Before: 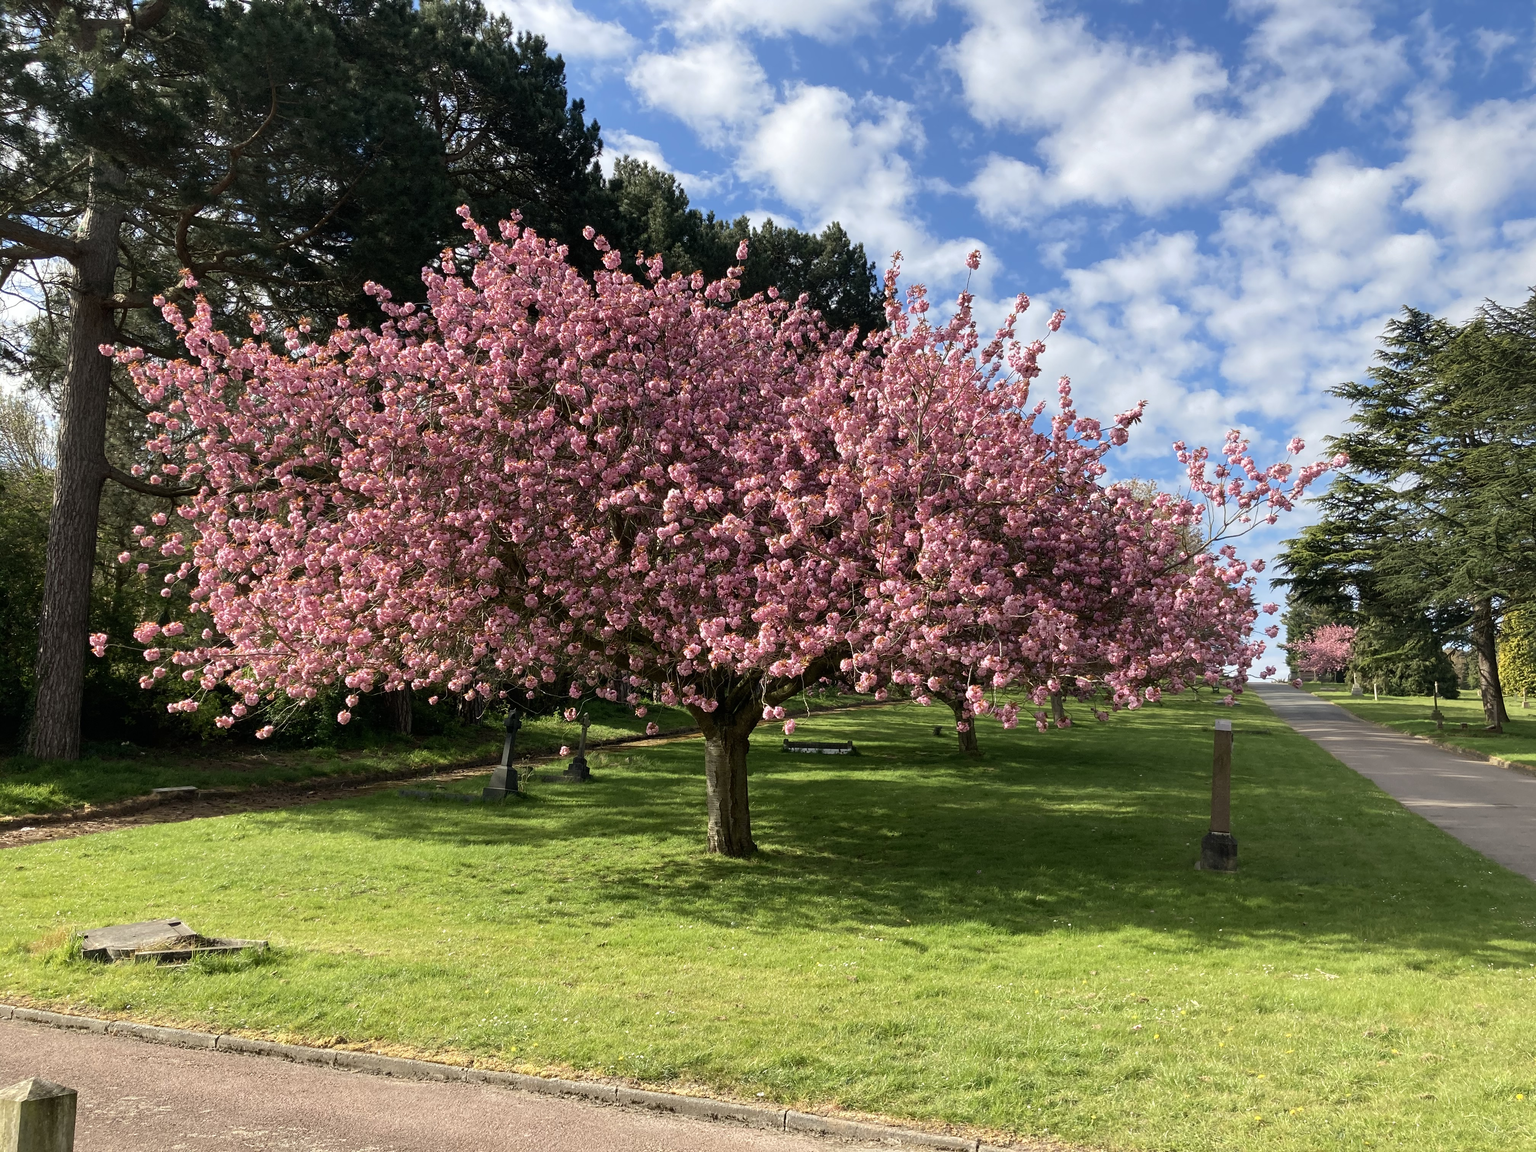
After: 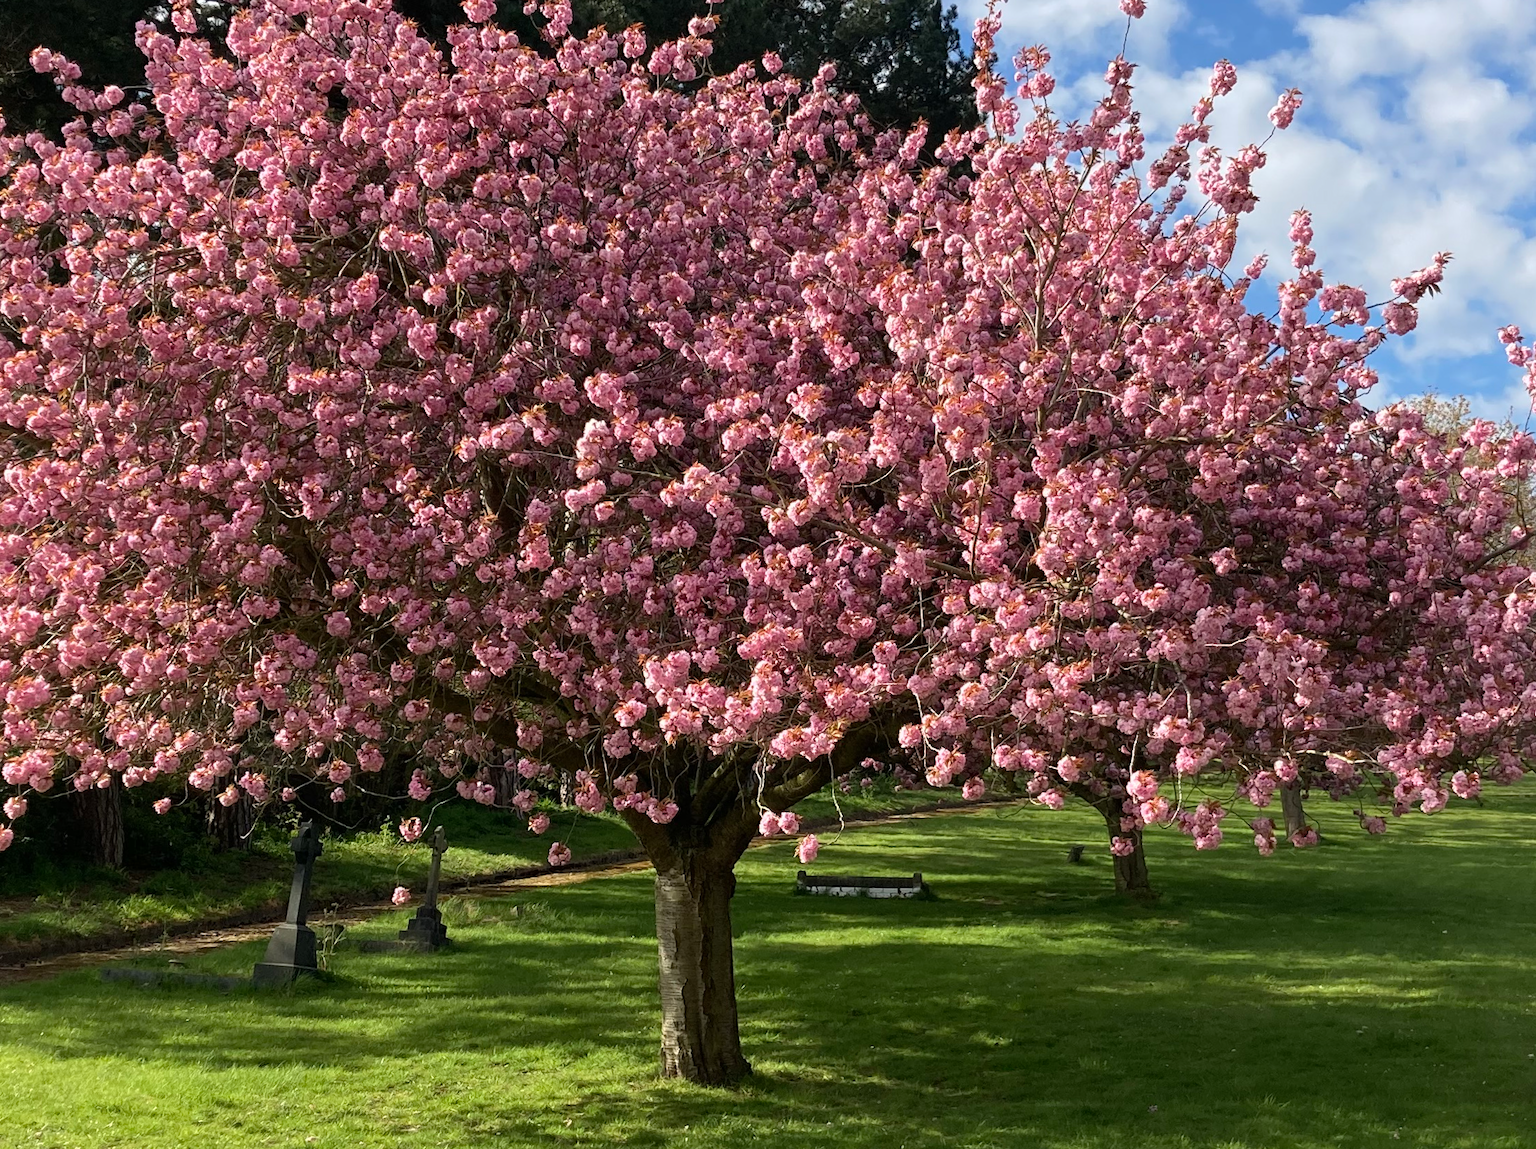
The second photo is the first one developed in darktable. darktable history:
rotate and perspective: rotation -0.45°, automatic cropping original format, crop left 0.008, crop right 0.992, crop top 0.012, crop bottom 0.988
crop and rotate: left 22.13%, top 22.054%, right 22.026%, bottom 22.102%
